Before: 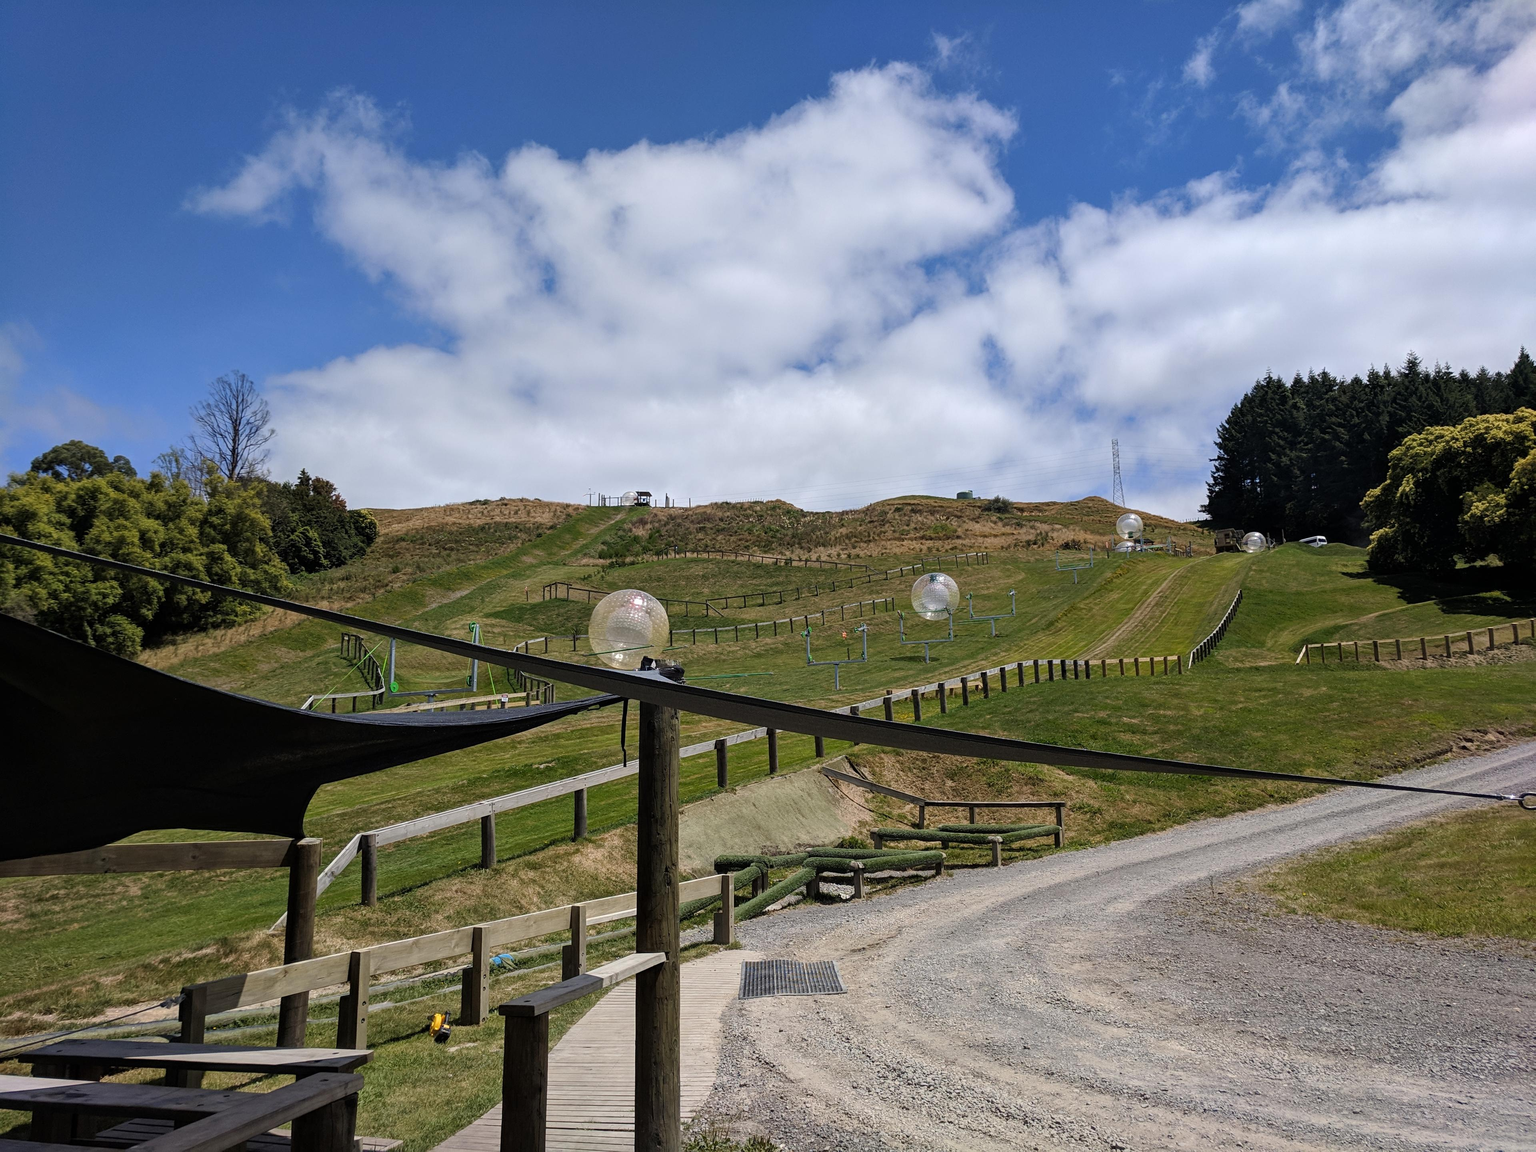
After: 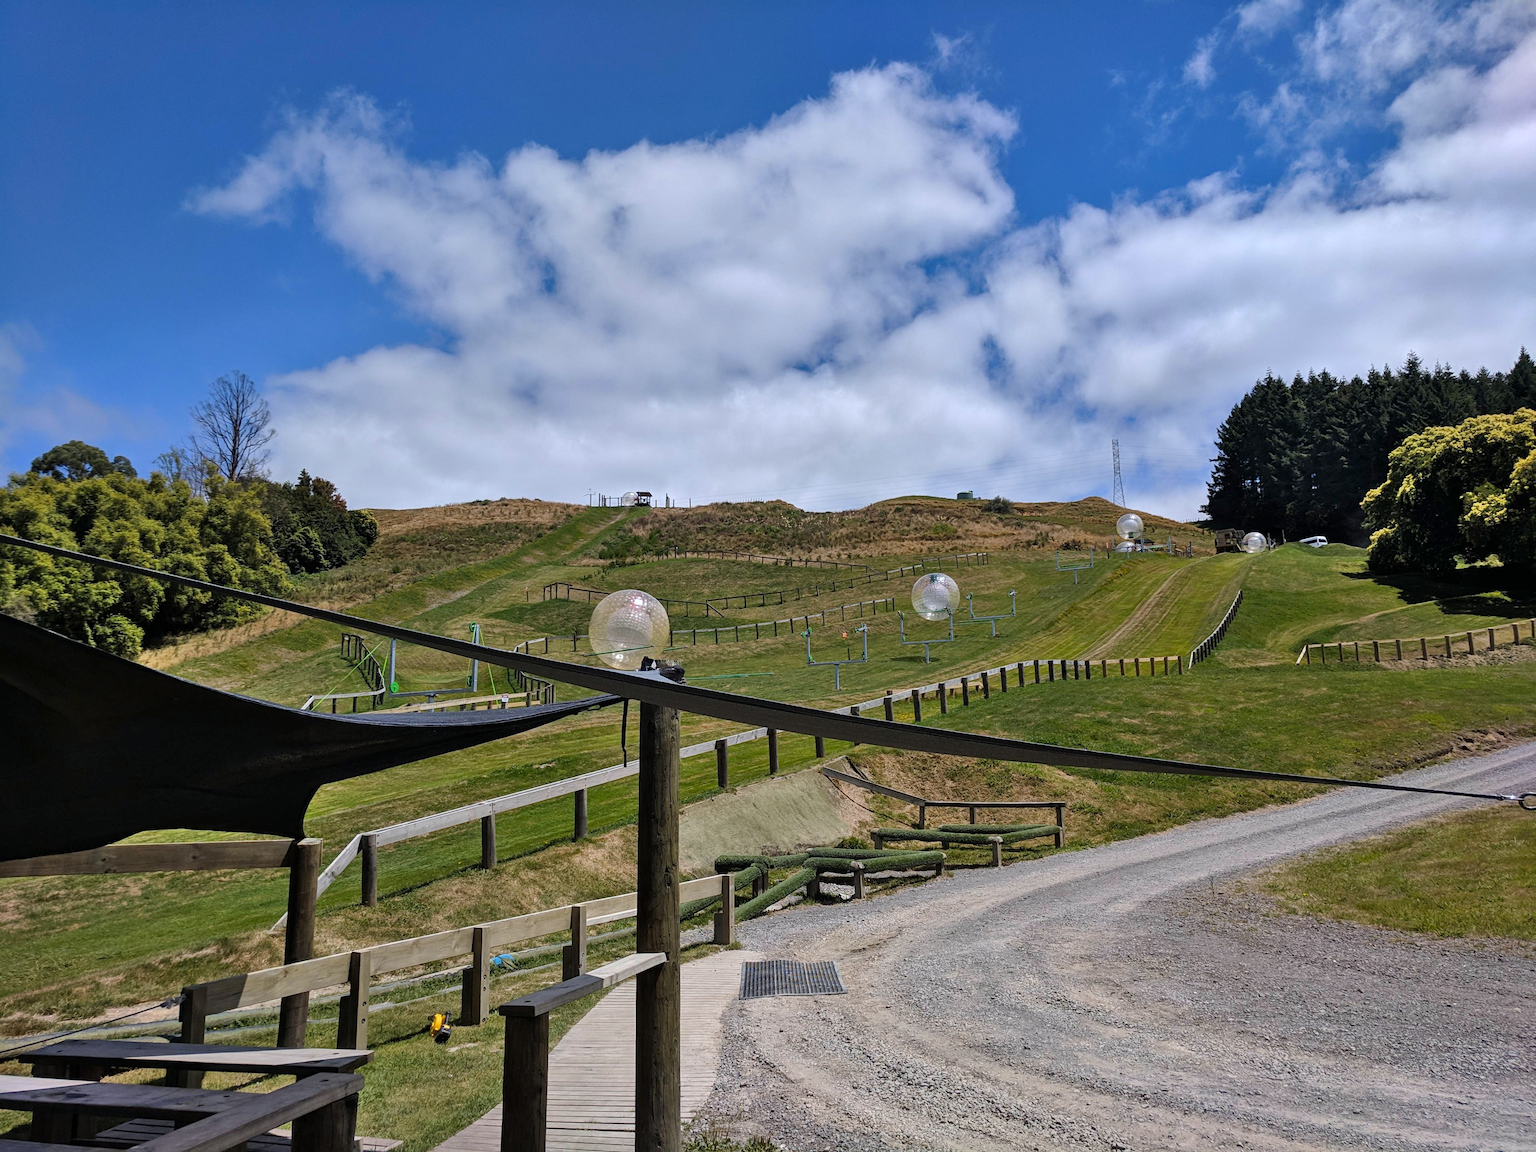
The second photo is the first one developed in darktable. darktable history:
shadows and highlights: soften with gaussian
rgb levels: preserve colors max RGB
color correction: highlights a* -0.137, highlights b* -5.91, shadows a* -0.137, shadows b* -0.137
color balance rgb: perceptual saturation grading › global saturation 10%, global vibrance 10%
